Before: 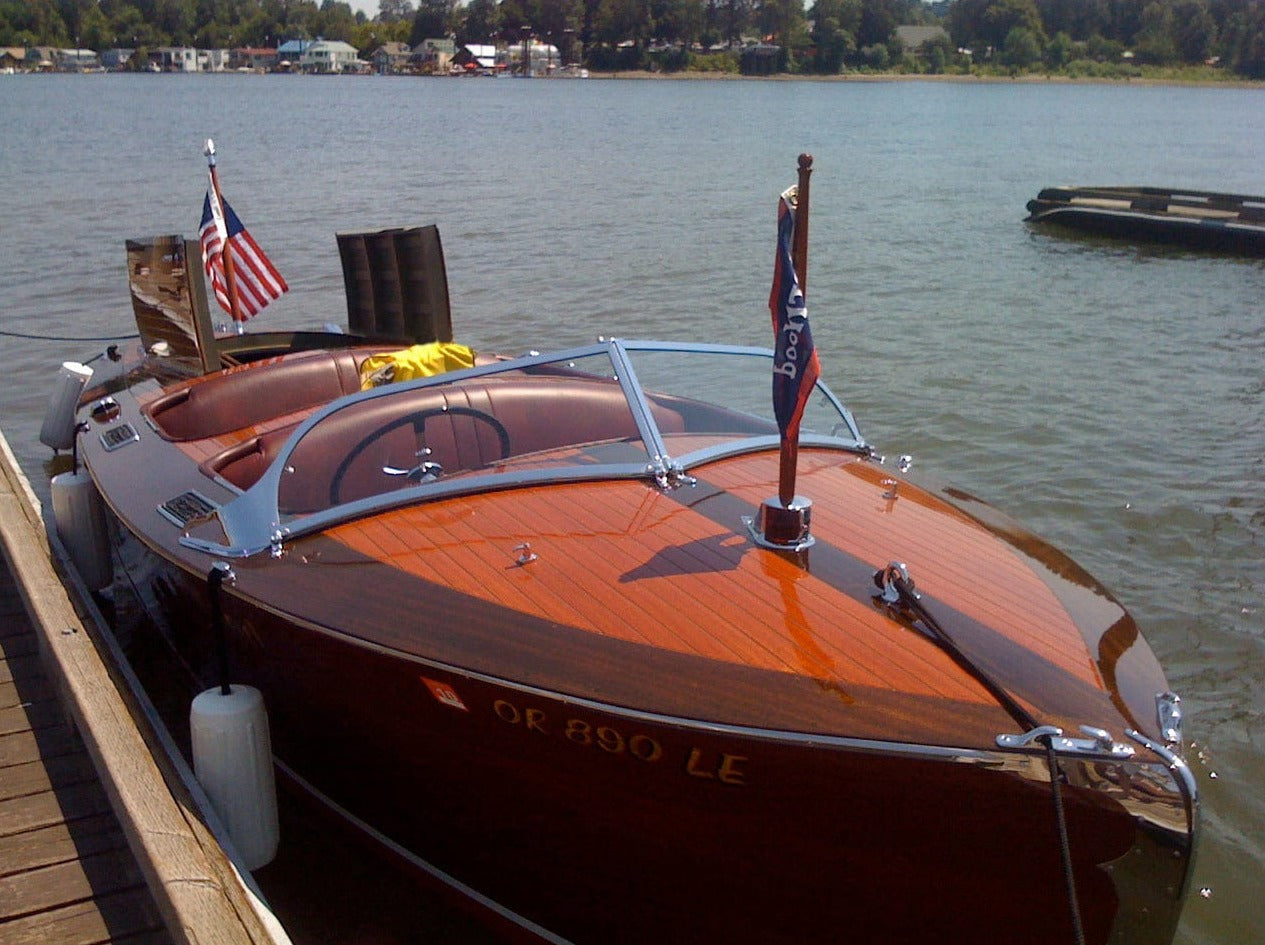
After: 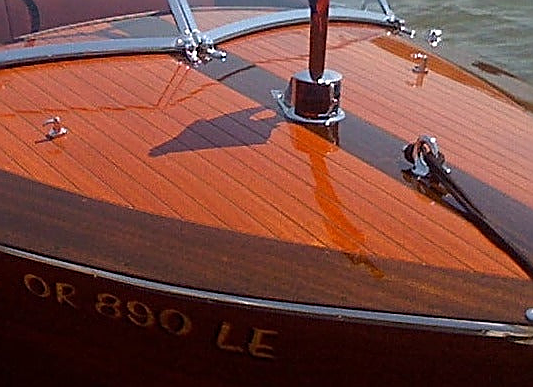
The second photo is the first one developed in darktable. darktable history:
crop: left 37.221%, top 45.169%, right 20.63%, bottom 13.777%
white balance: emerald 1
sharpen: radius 1.685, amount 1.294
